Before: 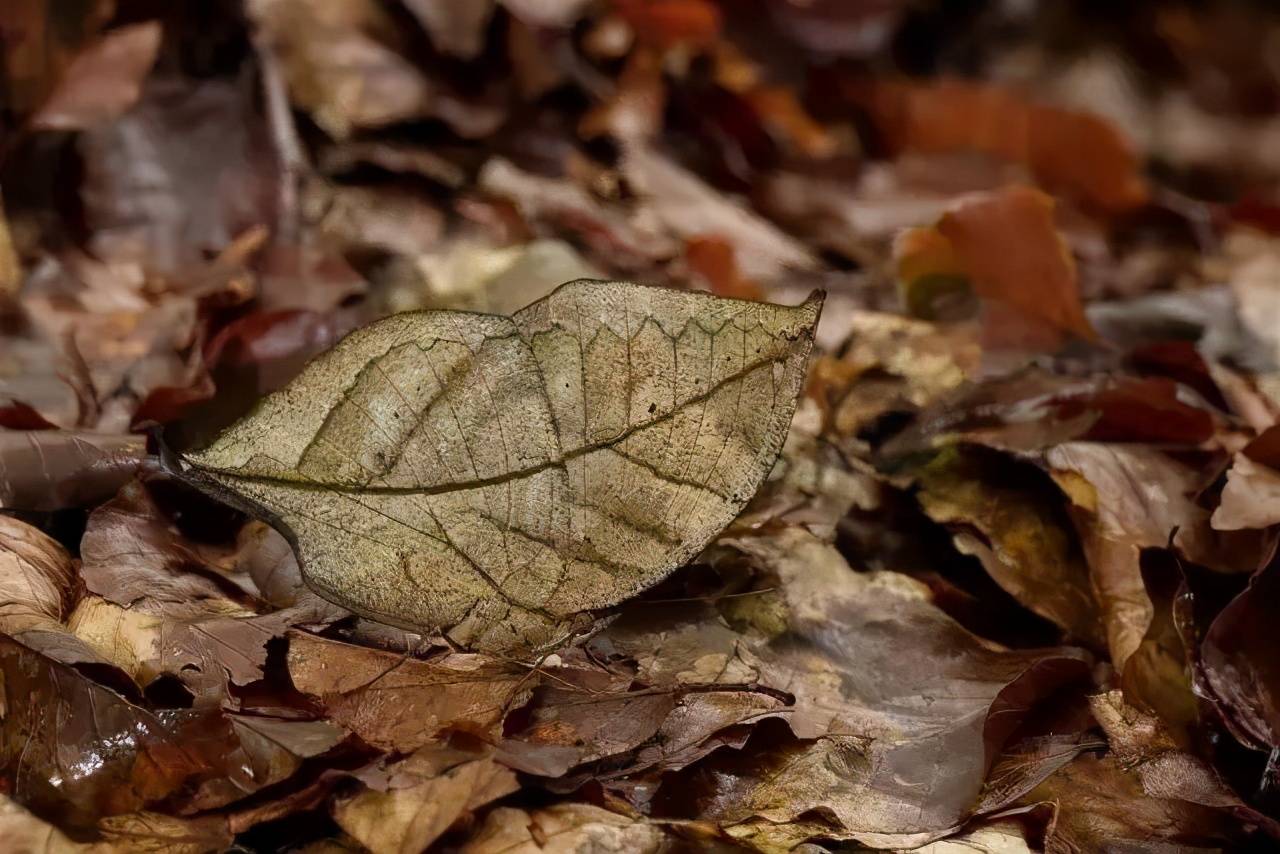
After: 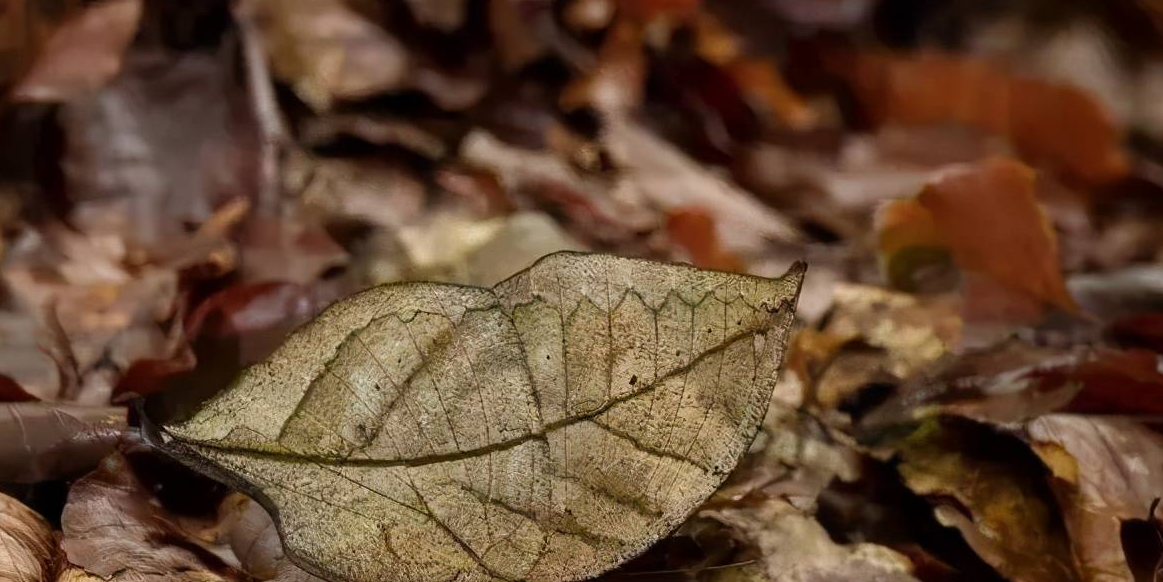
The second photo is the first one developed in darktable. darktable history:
crop: left 1.528%, top 3.359%, right 7.584%, bottom 28.435%
color balance rgb: perceptual saturation grading › global saturation 0.704%
